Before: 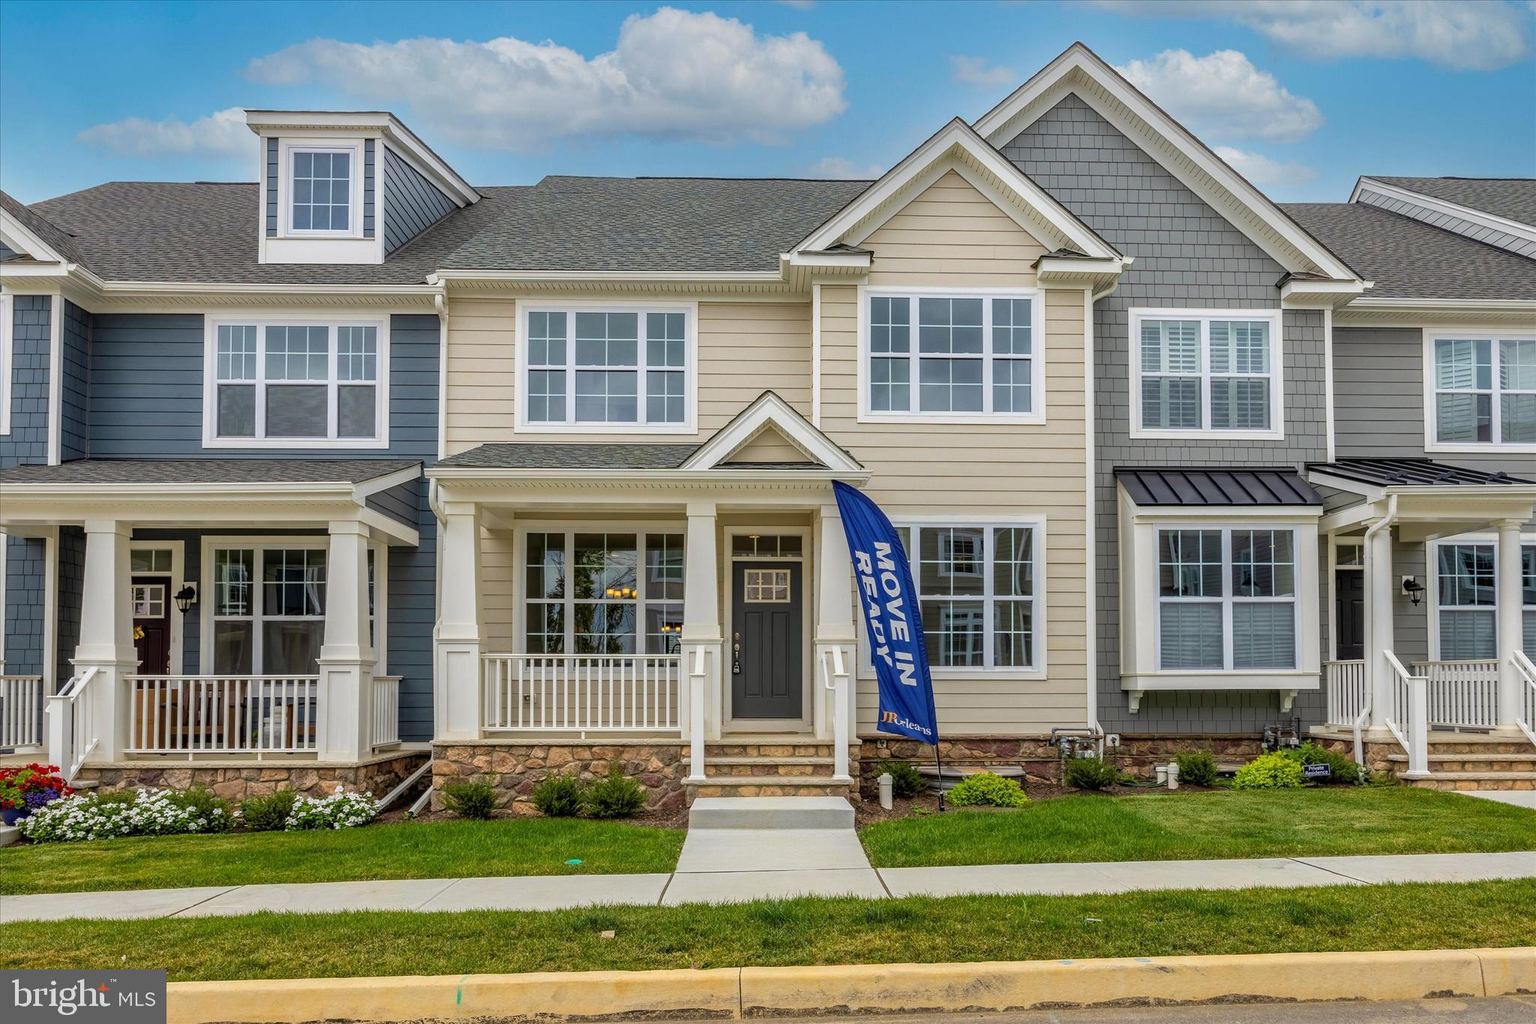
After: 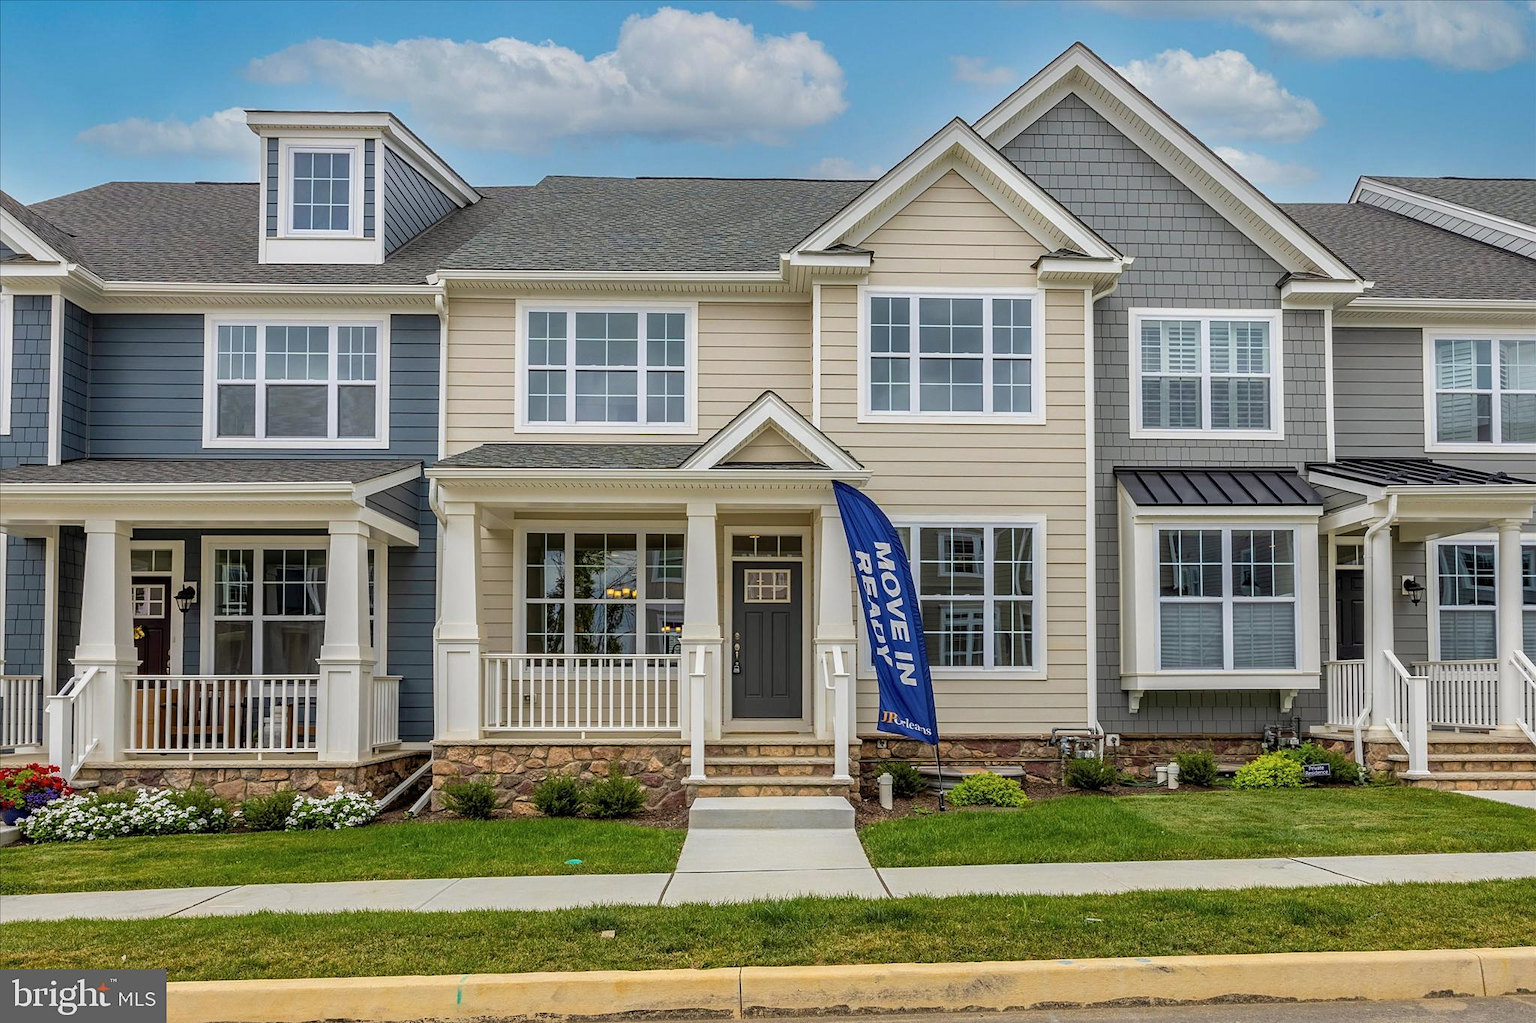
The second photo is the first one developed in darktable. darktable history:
sharpen: amount 0.216
contrast brightness saturation: contrast 0.014, saturation -0.055
